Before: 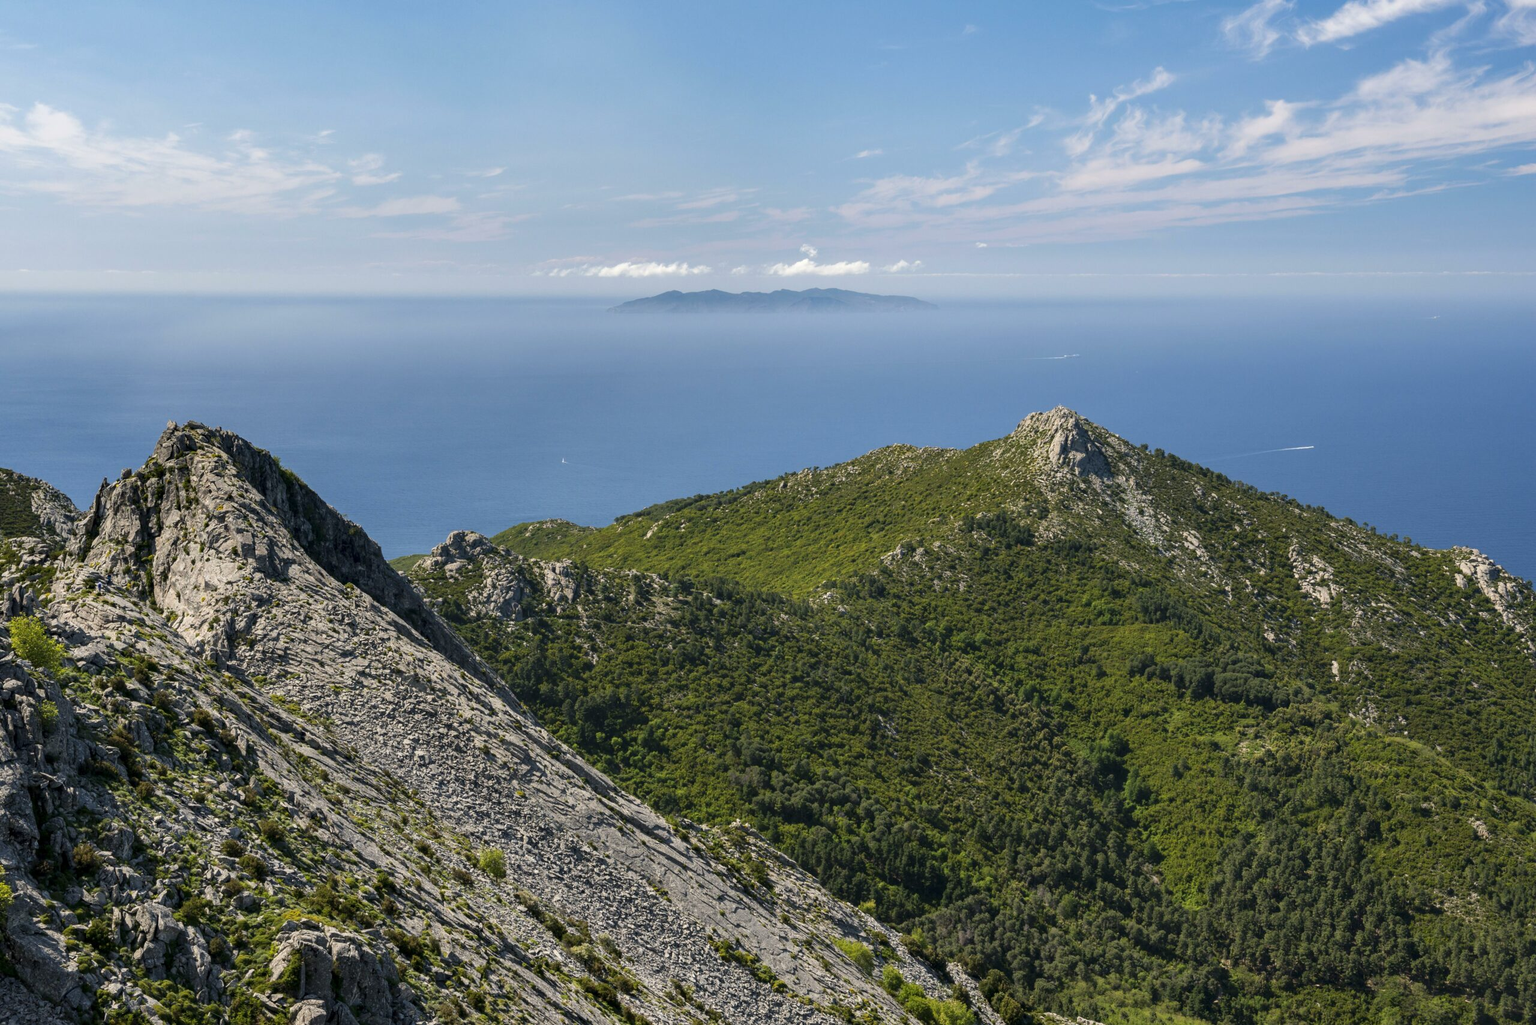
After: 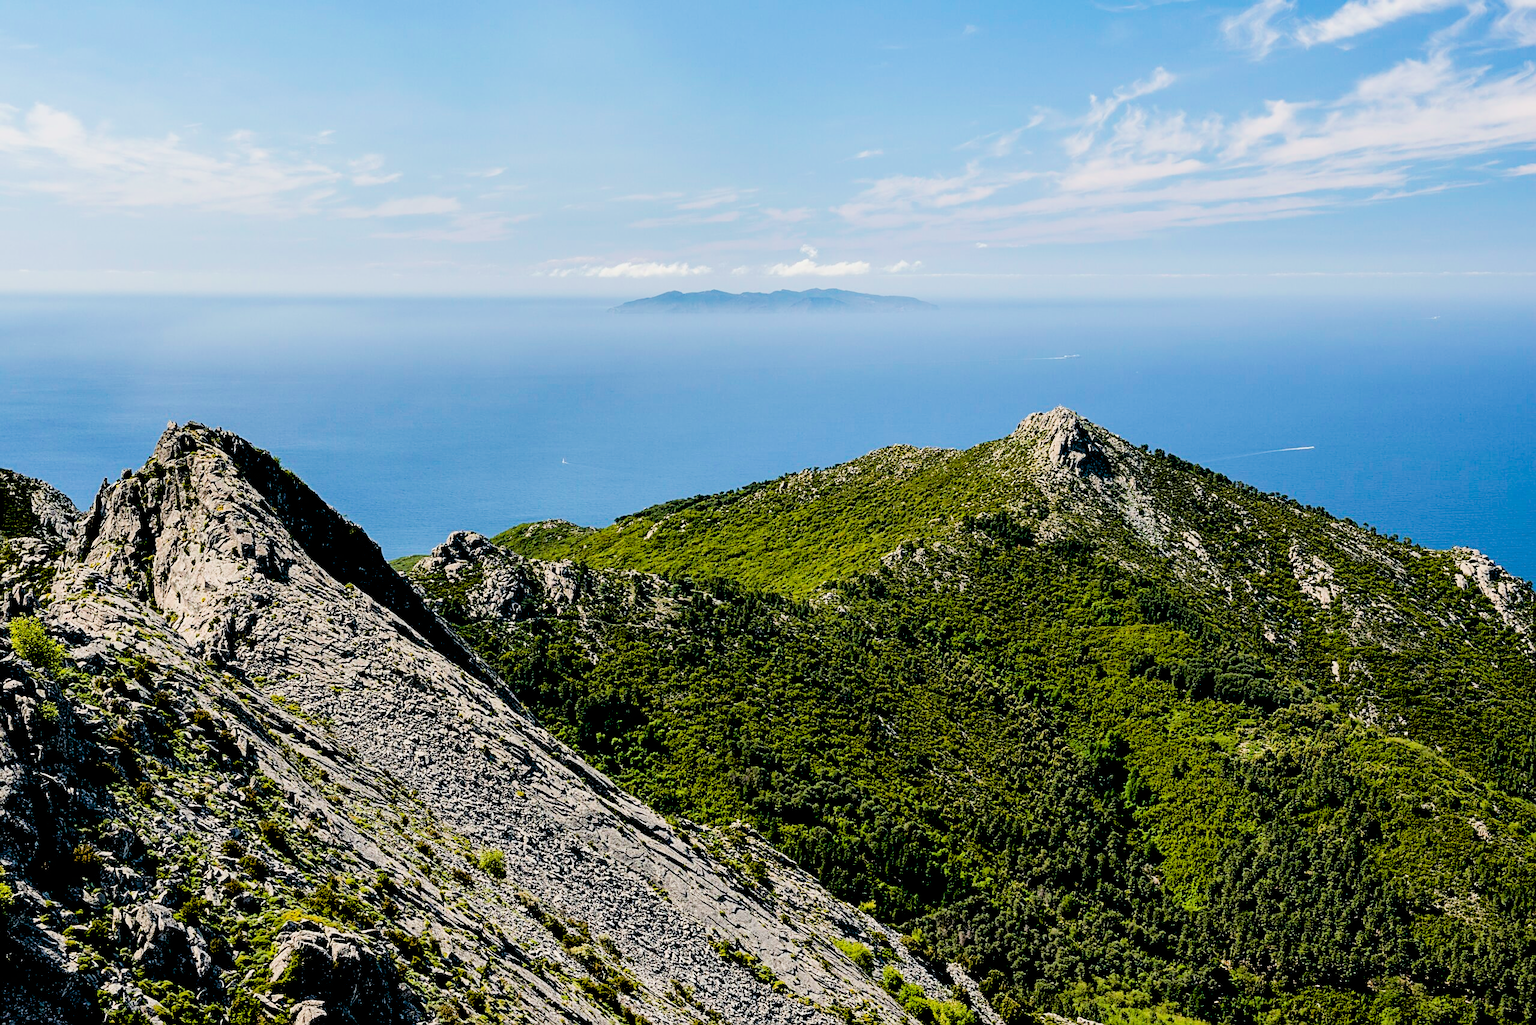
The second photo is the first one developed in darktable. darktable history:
filmic rgb: black relative exposure -2.8 EV, white relative exposure 4.56 EV, threshold 2.99 EV, hardness 1.77, contrast 1.264, enable highlight reconstruction true
sharpen: on, module defaults
exposure: black level correction 0.036, exposure 0.9 EV, compensate highlight preservation false
